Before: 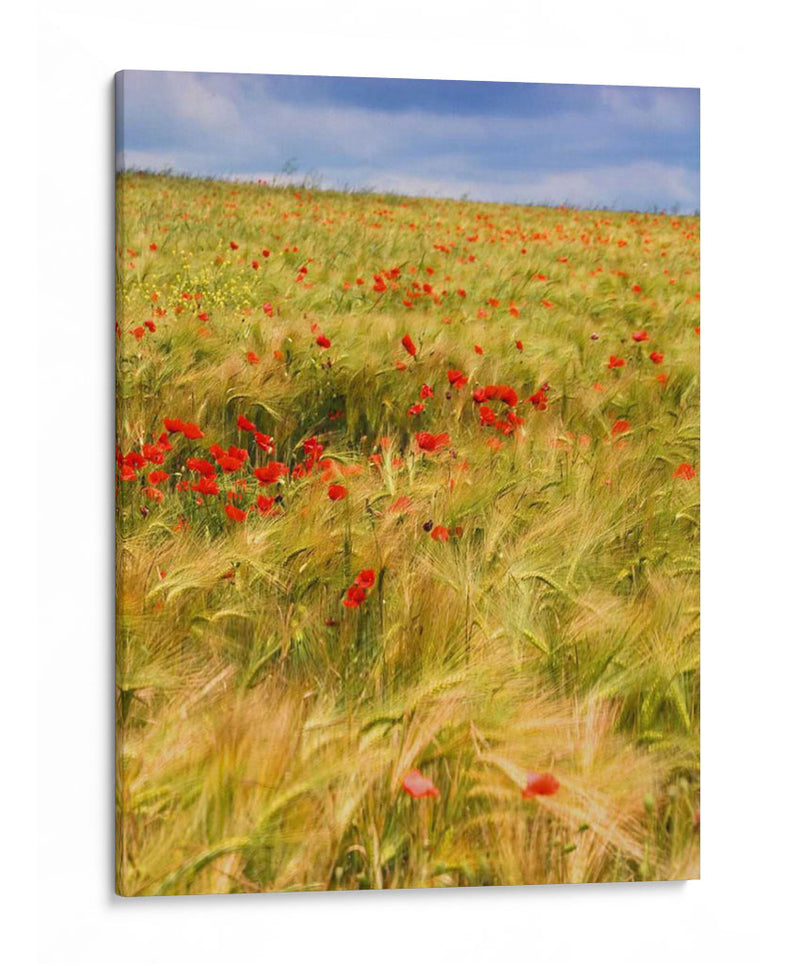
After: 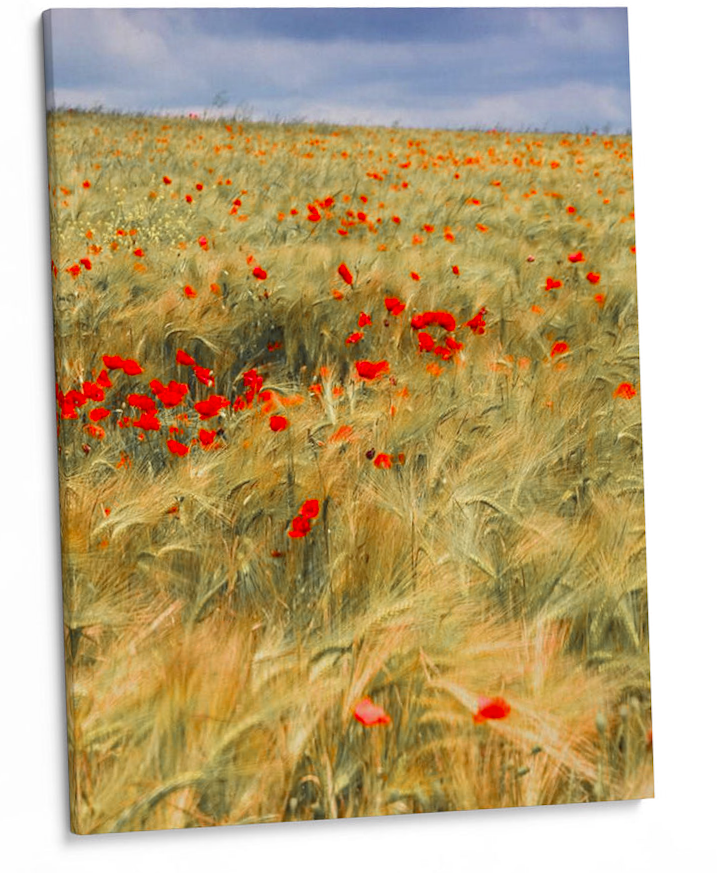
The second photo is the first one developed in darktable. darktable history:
crop and rotate: angle 1.96°, left 5.673%, top 5.673%
color zones: curves: ch1 [(0, 0.679) (0.143, 0.647) (0.286, 0.261) (0.378, -0.011) (0.571, 0.396) (0.714, 0.399) (0.857, 0.406) (1, 0.679)]
tone equalizer: on, module defaults
